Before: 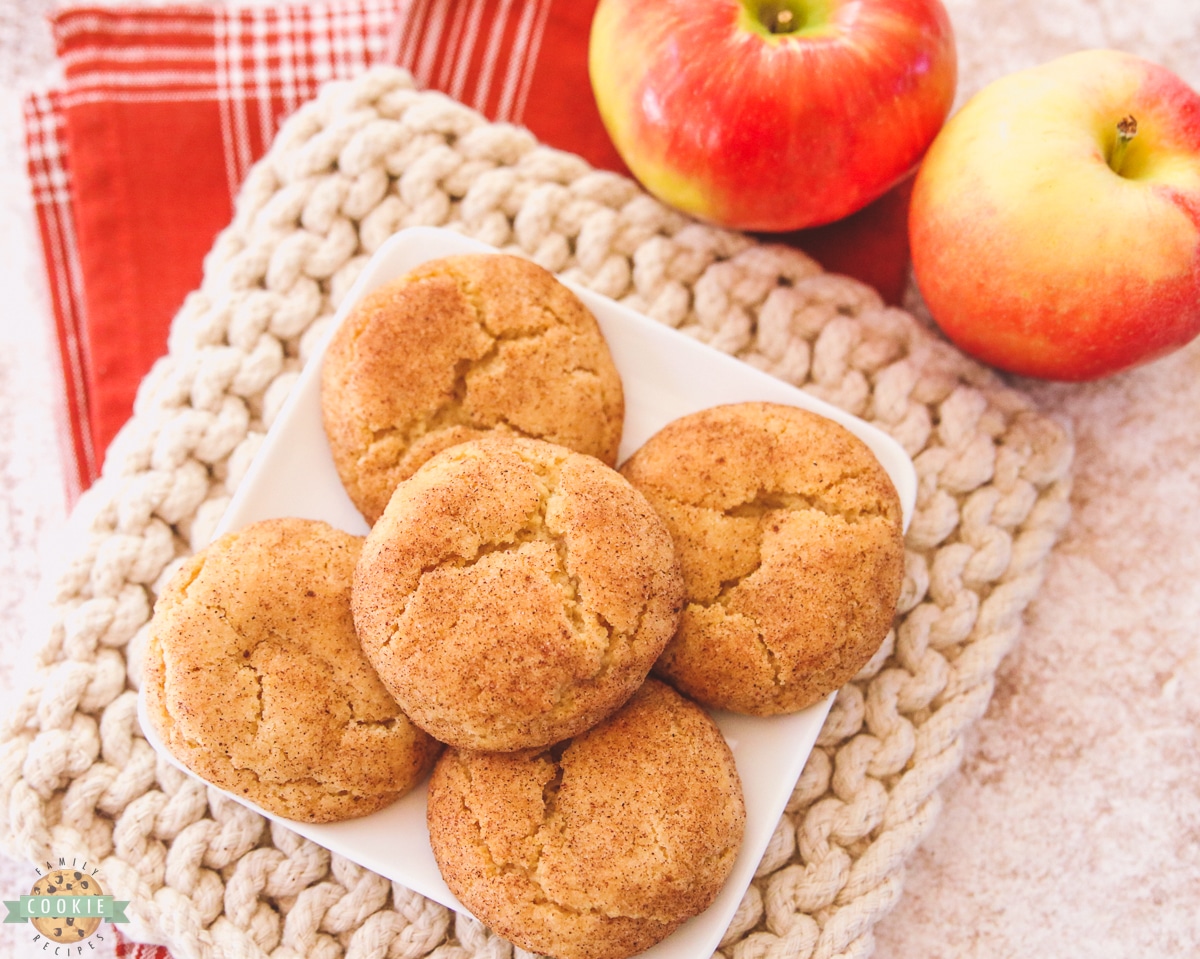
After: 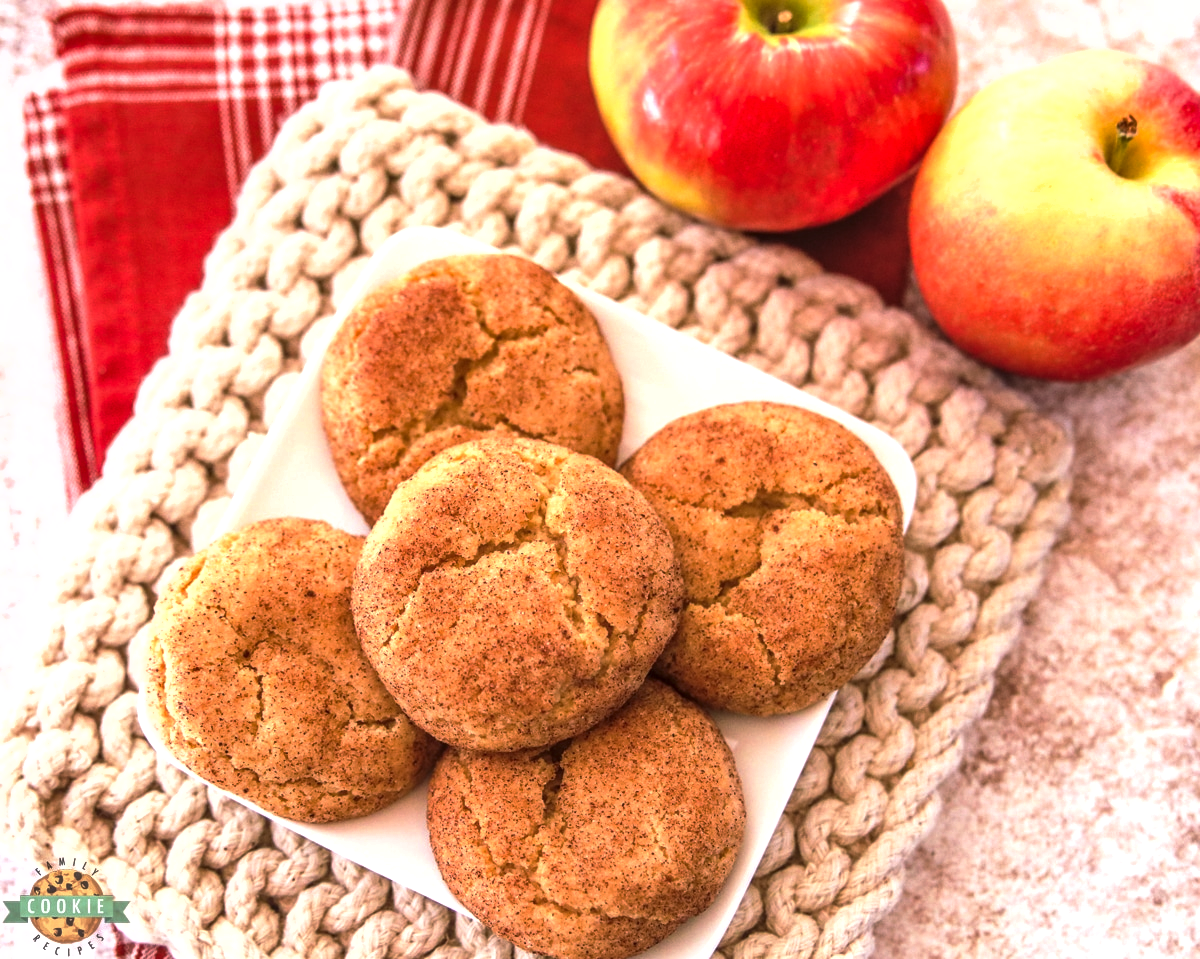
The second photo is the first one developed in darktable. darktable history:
tone equalizer: -8 EV -0.417 EV, -7 EV -0.389 EV, -6 EV -0.333 EV, -5 EV -0.222 EV, -3 EV 0.222 EV, -2 EV 0.333 EV, -1 EV 0.389 EV, +0 EV 0.417 EV, edges refinement/feathering 500, mask exposure compensation -1.57 EV, preserve details no
base curve: curves: ch0 [(0, 0) (0.595, 0.418) (1, 1)], preserve colors none
local contrast: on, module defaults
shadows and highlights: shadows 29.32, highlights -29.32, low approximation 0.01, soften with gaussian
